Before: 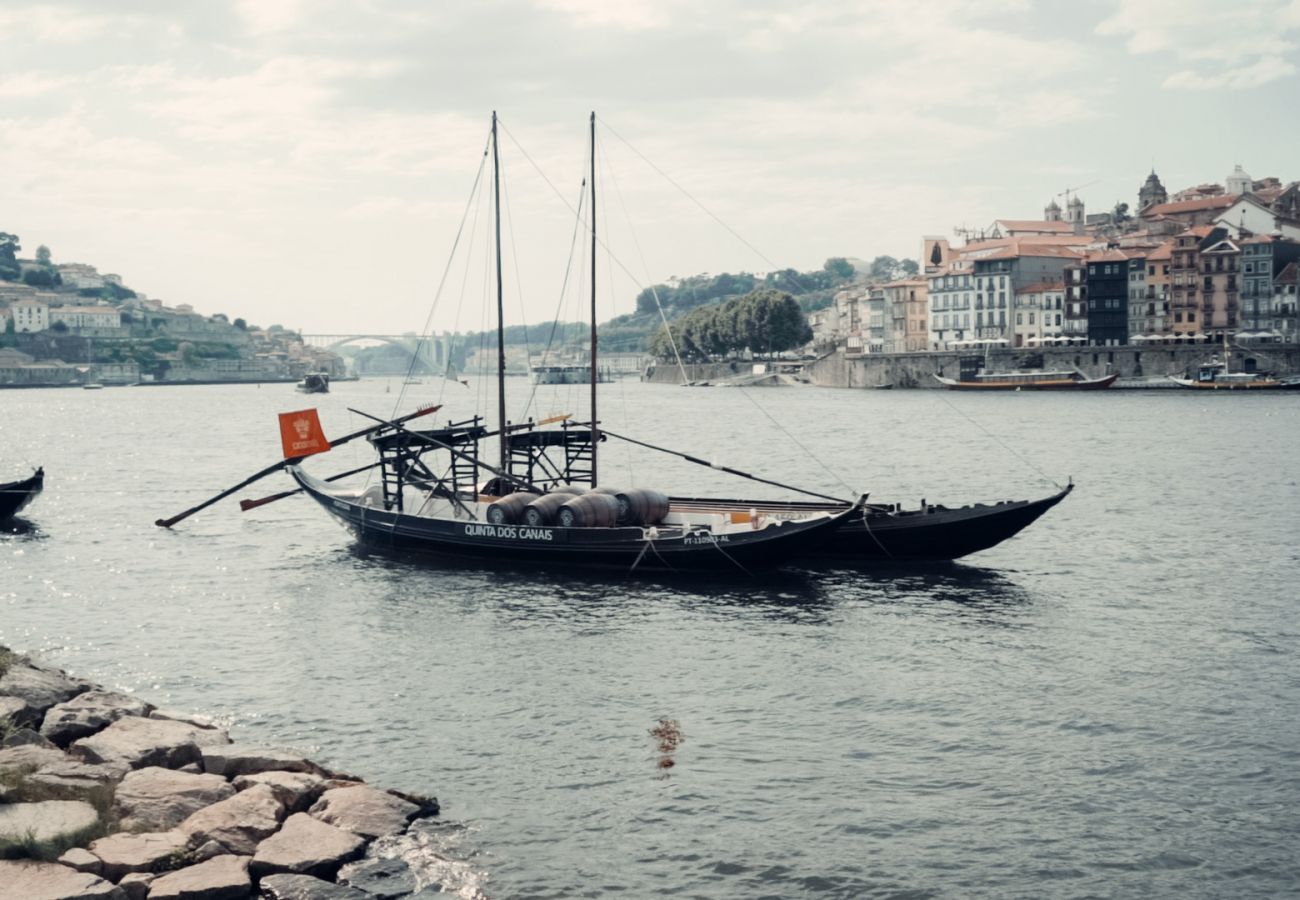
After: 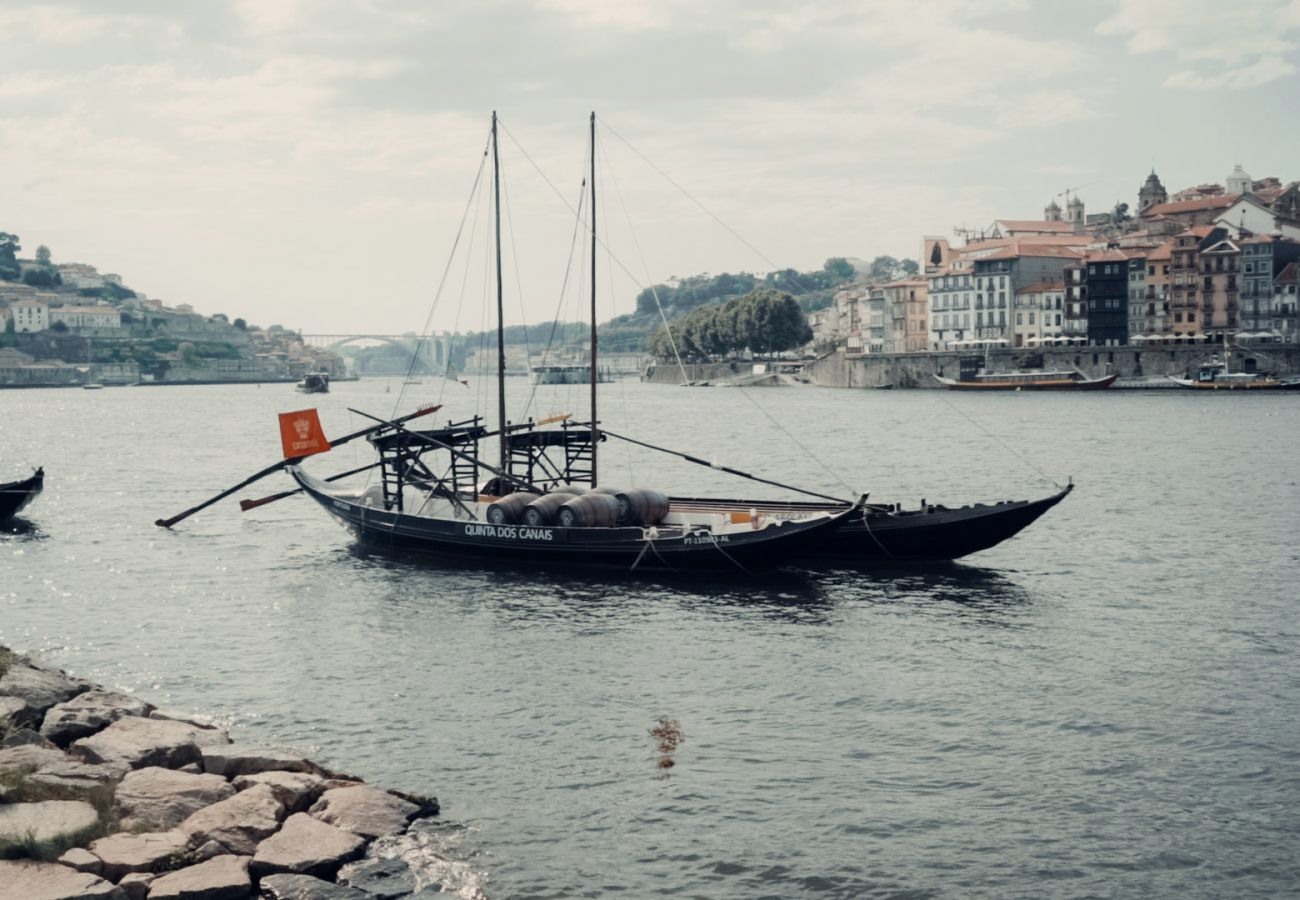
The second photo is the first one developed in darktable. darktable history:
exposure: exposure -0.206 EV, compensate exposure bias true, compensate highlight preservation false
